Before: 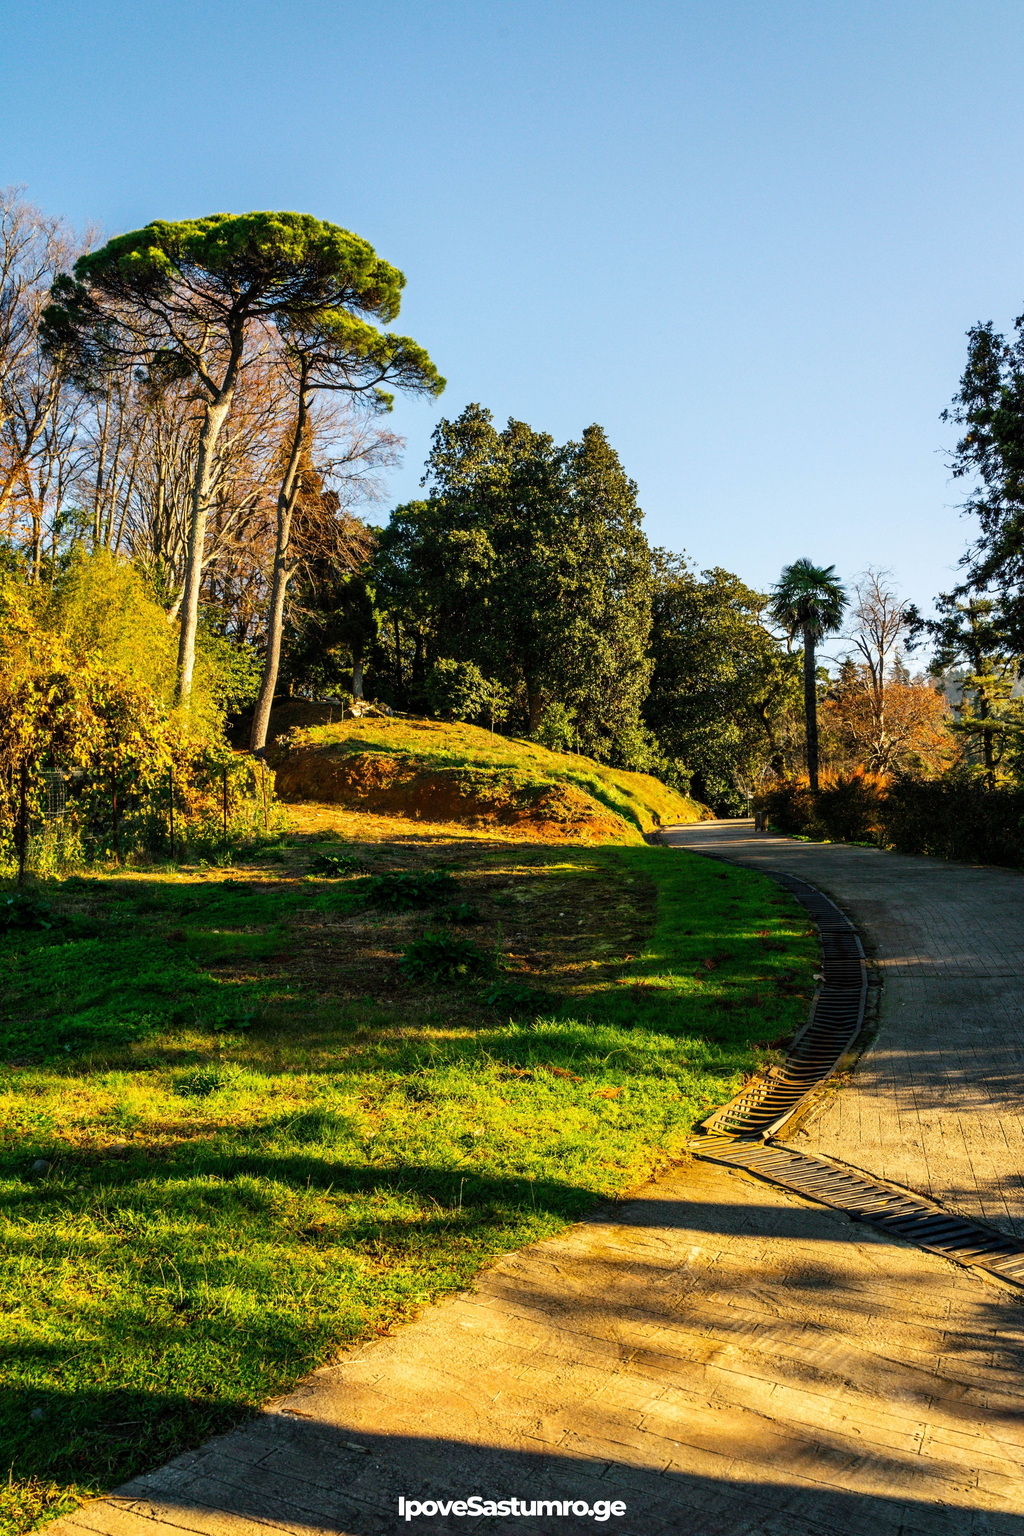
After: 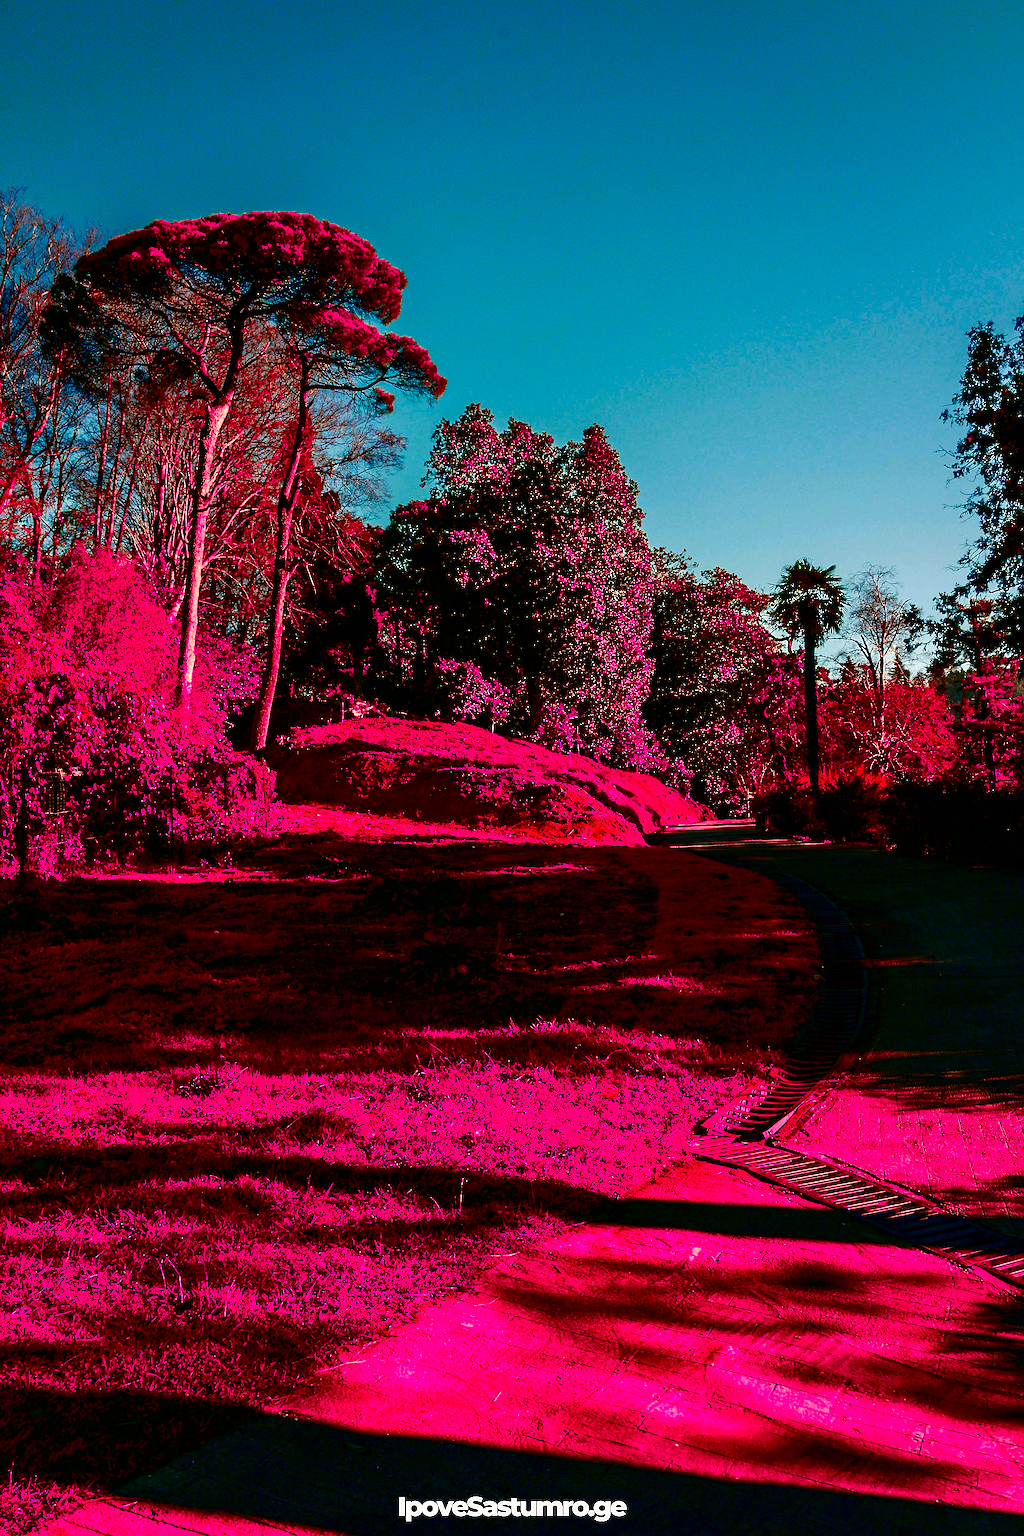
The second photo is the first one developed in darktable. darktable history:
color correction: highlights b* 3
sharpen: on, module defaults
color zones: curves: ch2 [(0, 0.488) (0.143, 0.417) (0.286, 0.212) (0.429, 0.179) (0.571, 0.154) (0.714, 0.415) (0.857, 0.495) (1, 0.488)]
contrast brightness saturation: brightness -1, saturation 1
